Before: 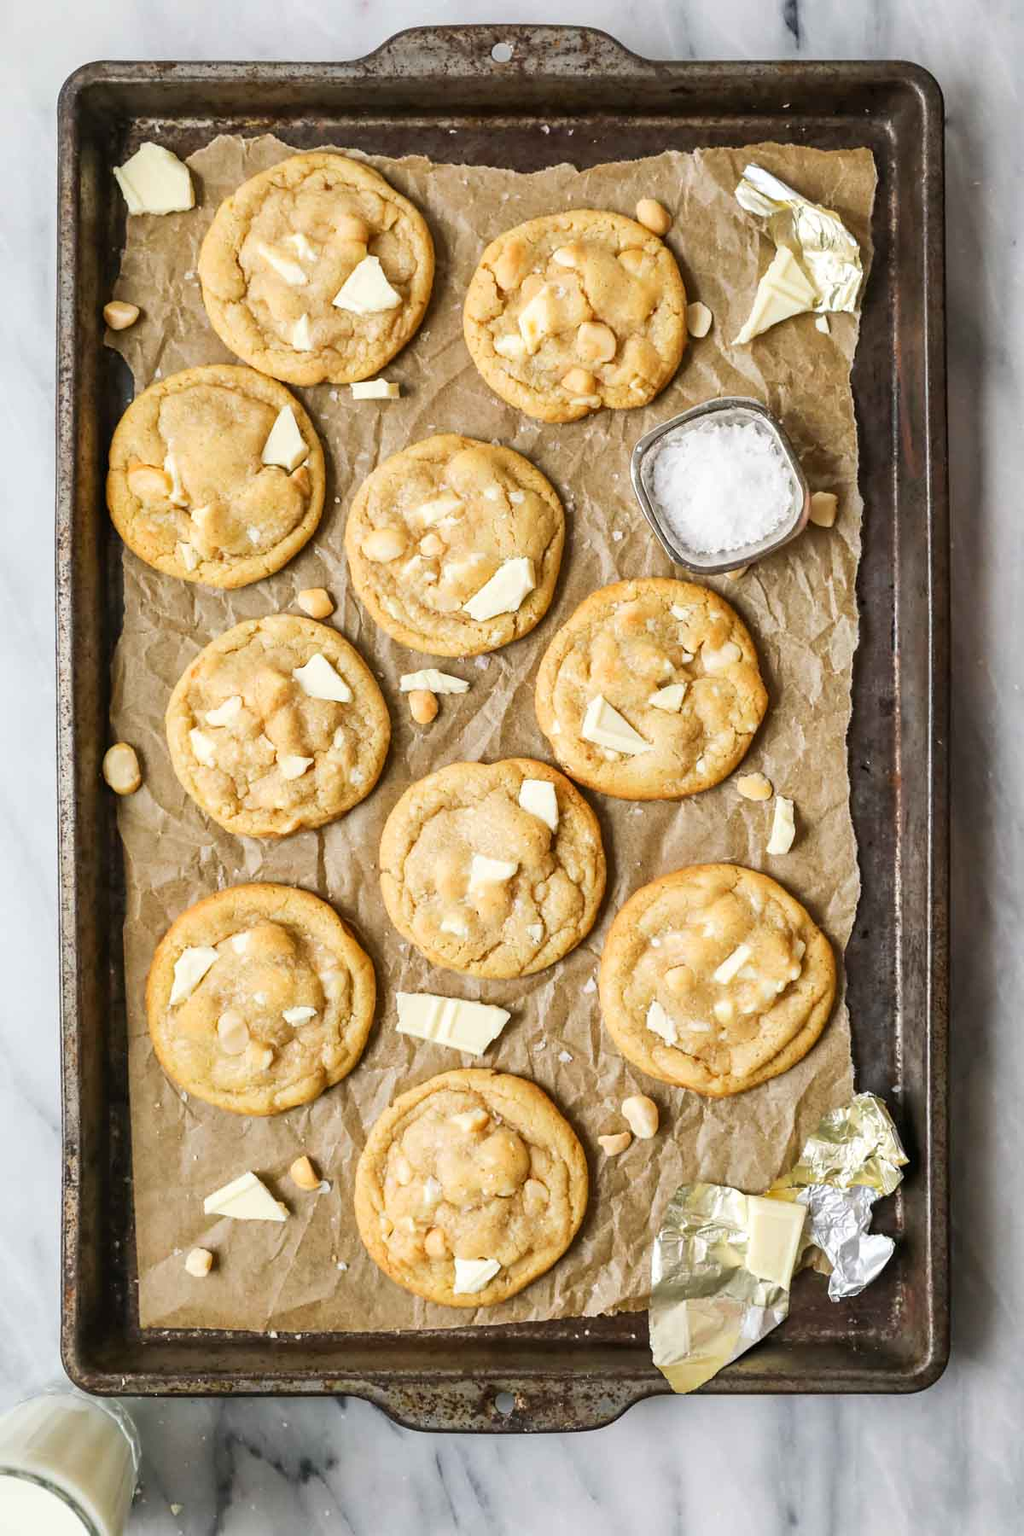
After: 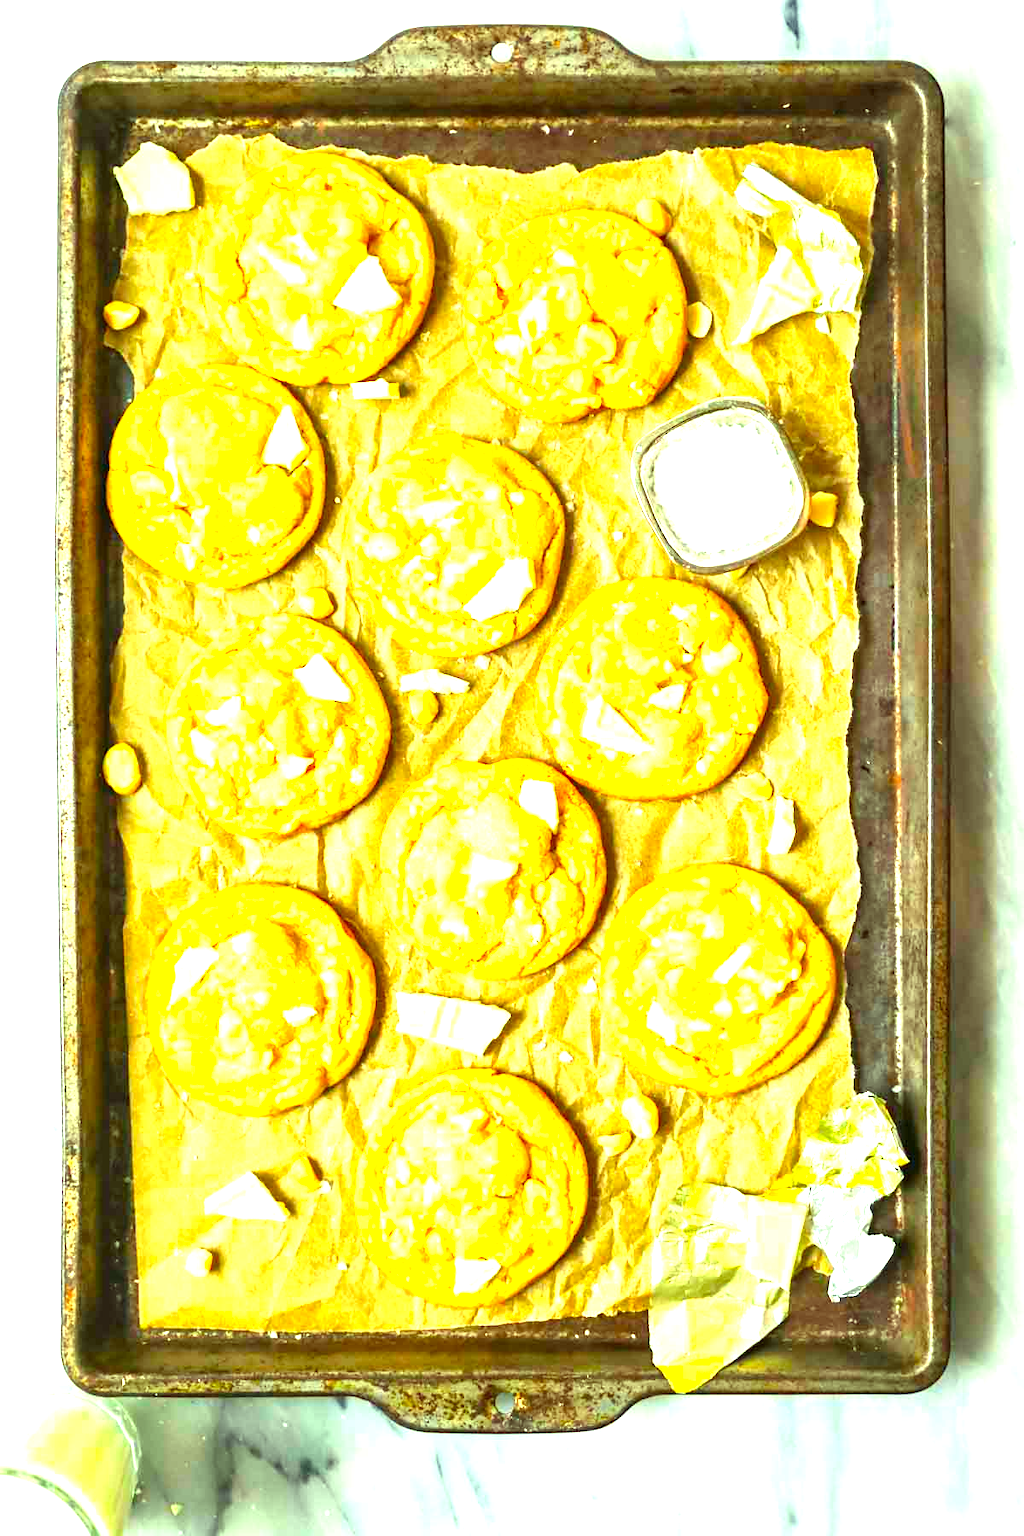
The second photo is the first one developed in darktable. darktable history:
exposure: black level correction 0, exposure 1.678 EV, compensate exposure bias true, compensate highlight preservation false
color correction: highlights a* -11.22, highlights b* 9.88, saturation 1.71
